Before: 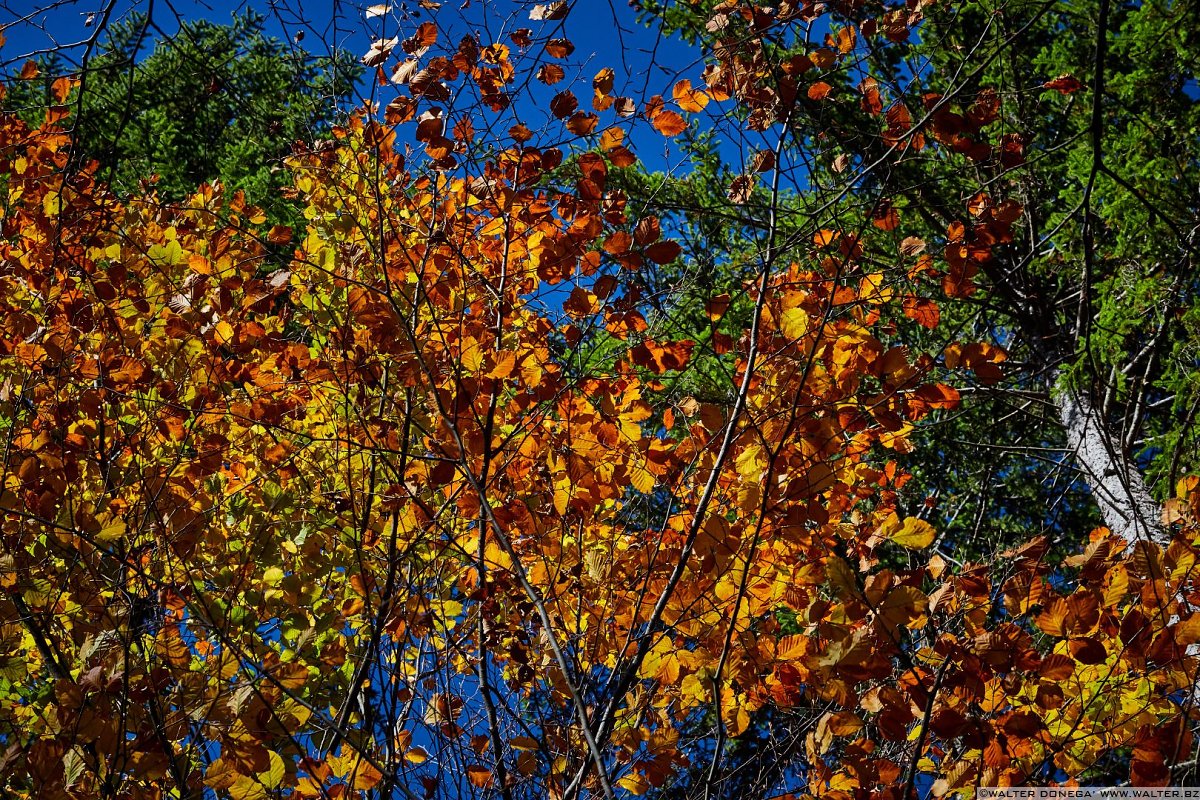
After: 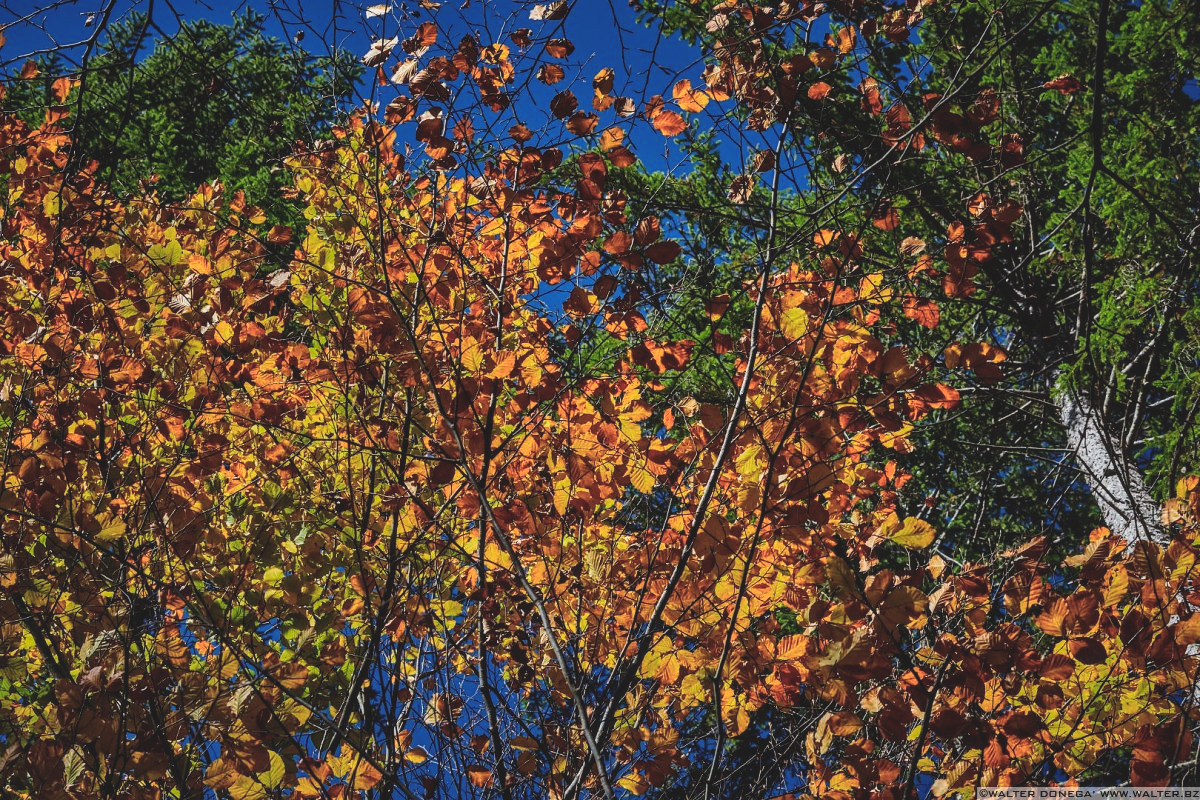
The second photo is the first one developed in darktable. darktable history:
color zones: curves: ch0 [(0, 0.465) (0.092, 0.596) (0.289, 0.464) (0.429, 0.453) (0.571, 0.464) (0.714, 0.455) (0.857, 0.462) (1, 0.465)]
exposure: black level correction -0.015, exposure -0.125 EV, compensate highlight preservation false
local contrast: on, module defaults
